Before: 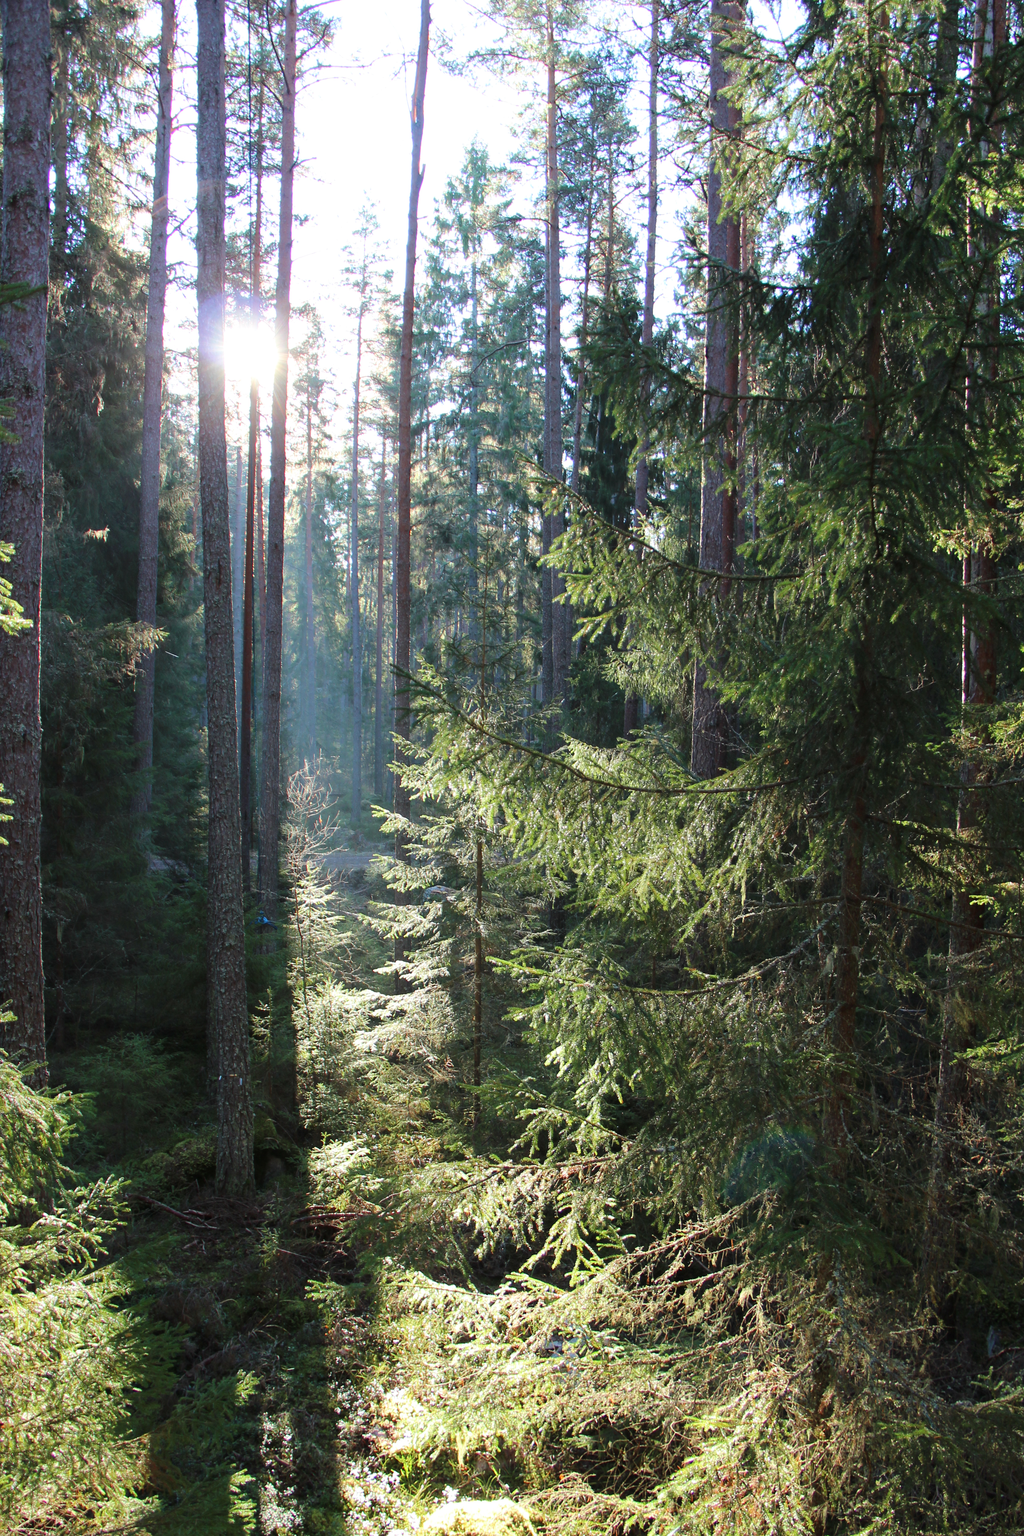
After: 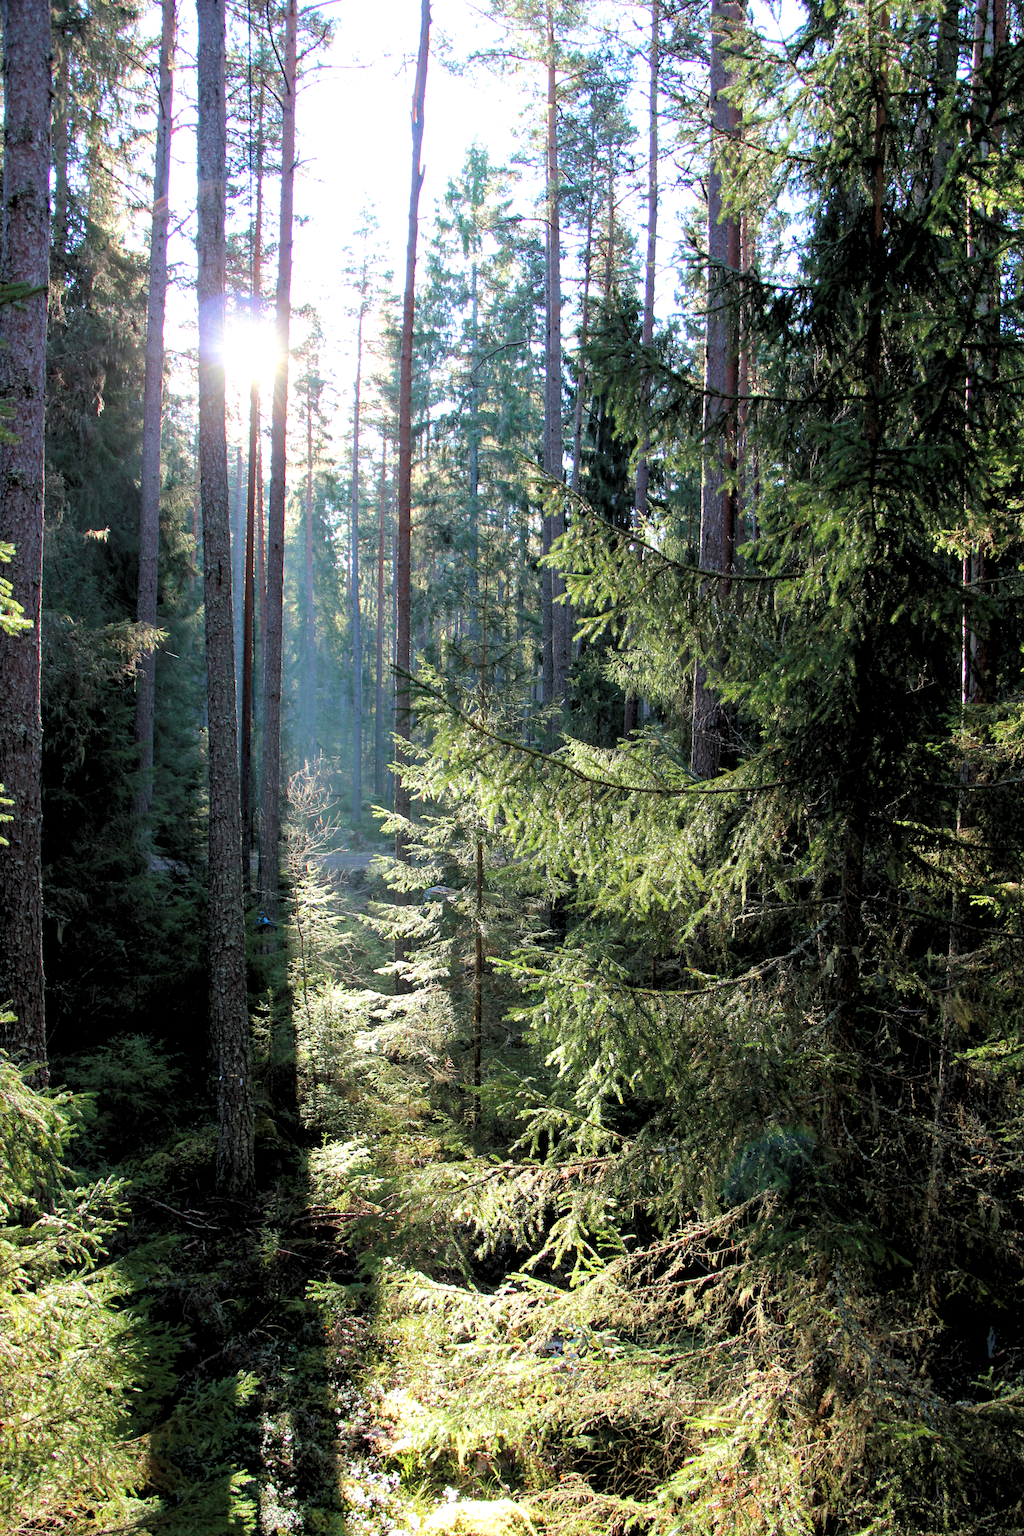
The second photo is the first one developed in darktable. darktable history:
haze removal: compatibility mode true, adaptive false
rgb levels: levels [[0.013, 0.434, 0.89], [0, 0.5, 1], [0, 0.5, 1]]
